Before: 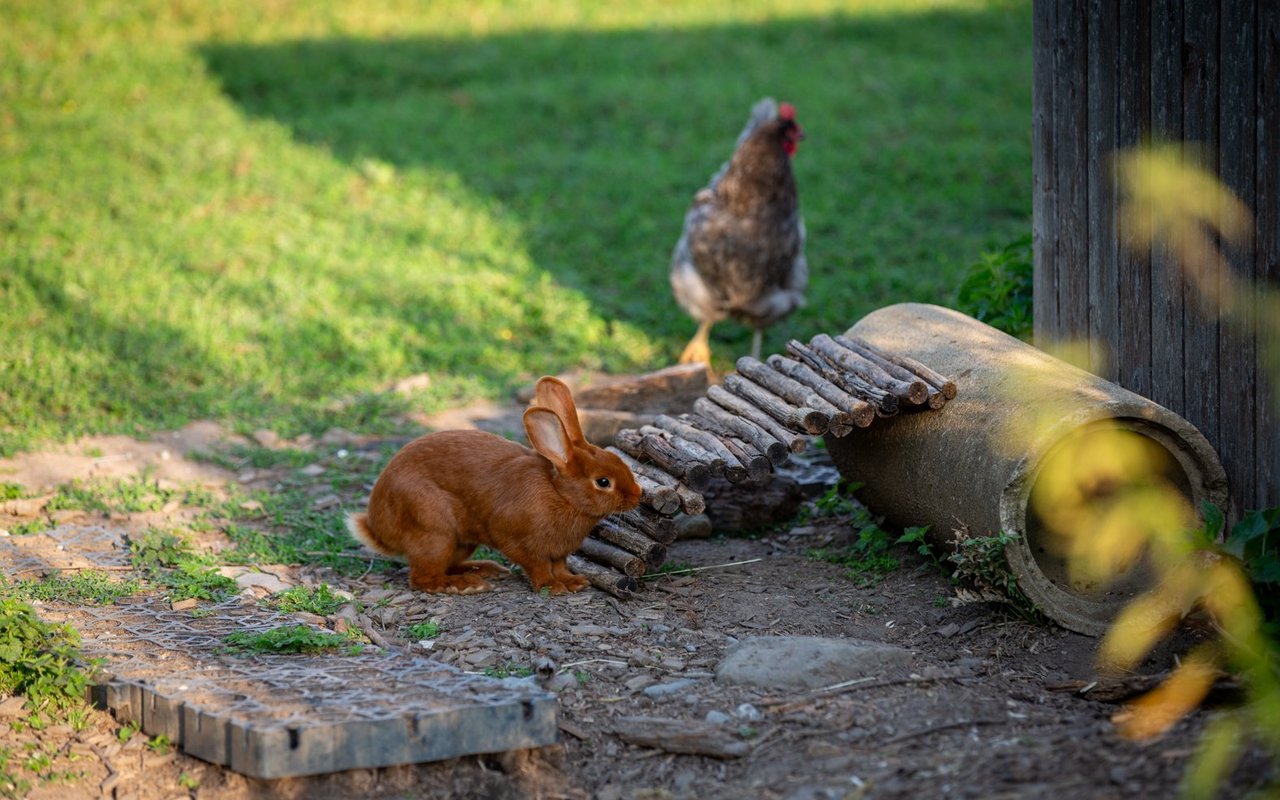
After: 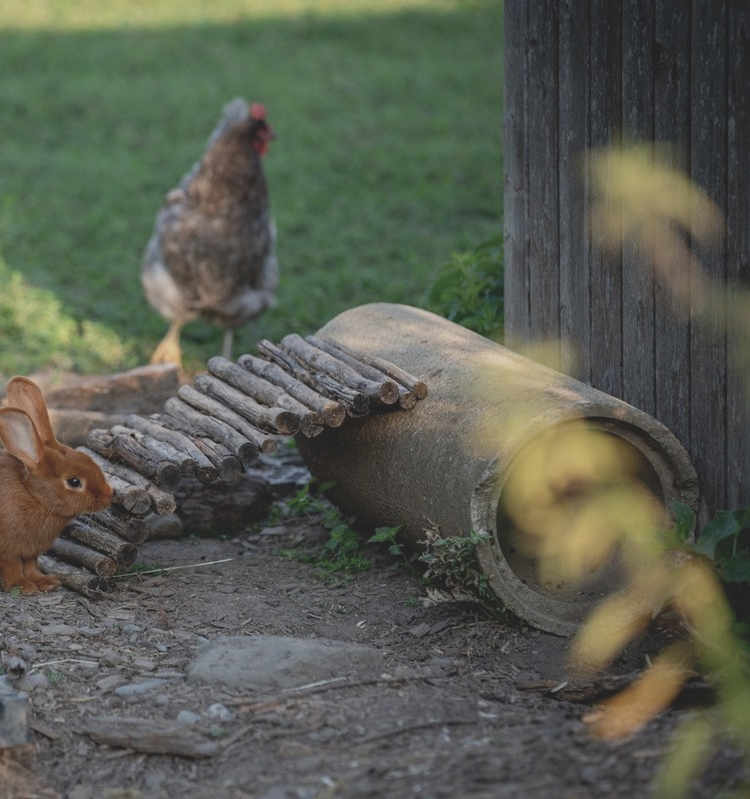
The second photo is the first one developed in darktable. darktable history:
contrast brightness saturation: contrast -0.26, saturation -0.43
crop: left 41.402%
